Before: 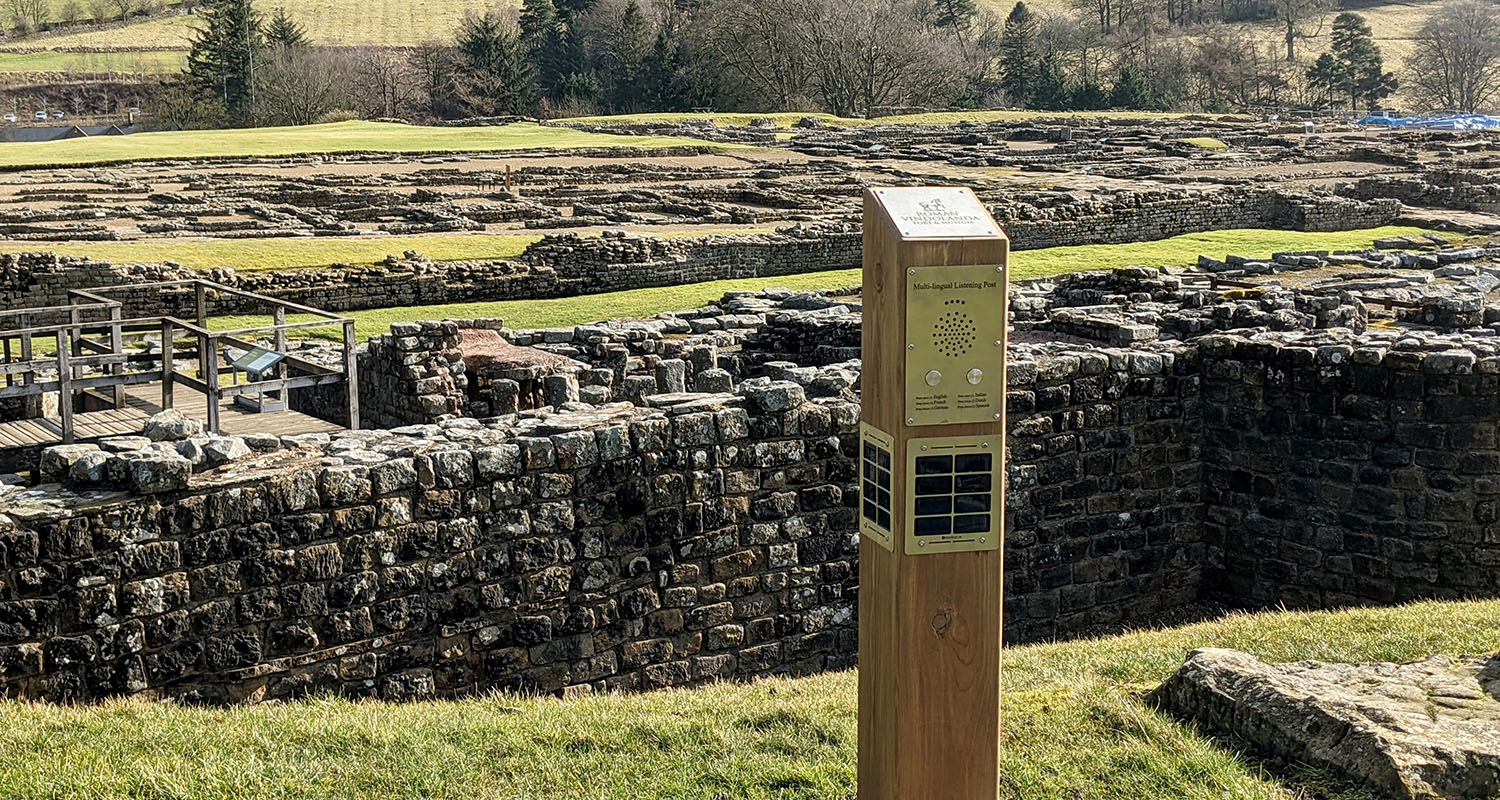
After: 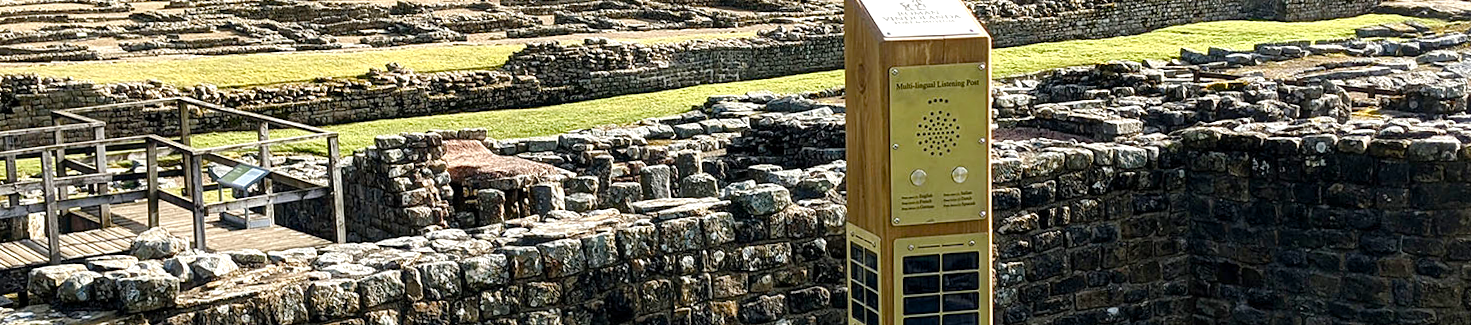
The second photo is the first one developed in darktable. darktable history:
crop and rotate: top 23.84%, bottom 34.294%
color balance rgb: perceptual saturation grading › global saturation 25%, perceptual saturation grading › highlights -50%, perceptual saturation grading › shadows 30%, perceptual brilliance grading › global brilliance 12%, global vibrance 20%
rotate and perspective: rotation -1.42°, crop left 0.016, crop right 0.984, crop top 0.035, crop bottom 0.965
